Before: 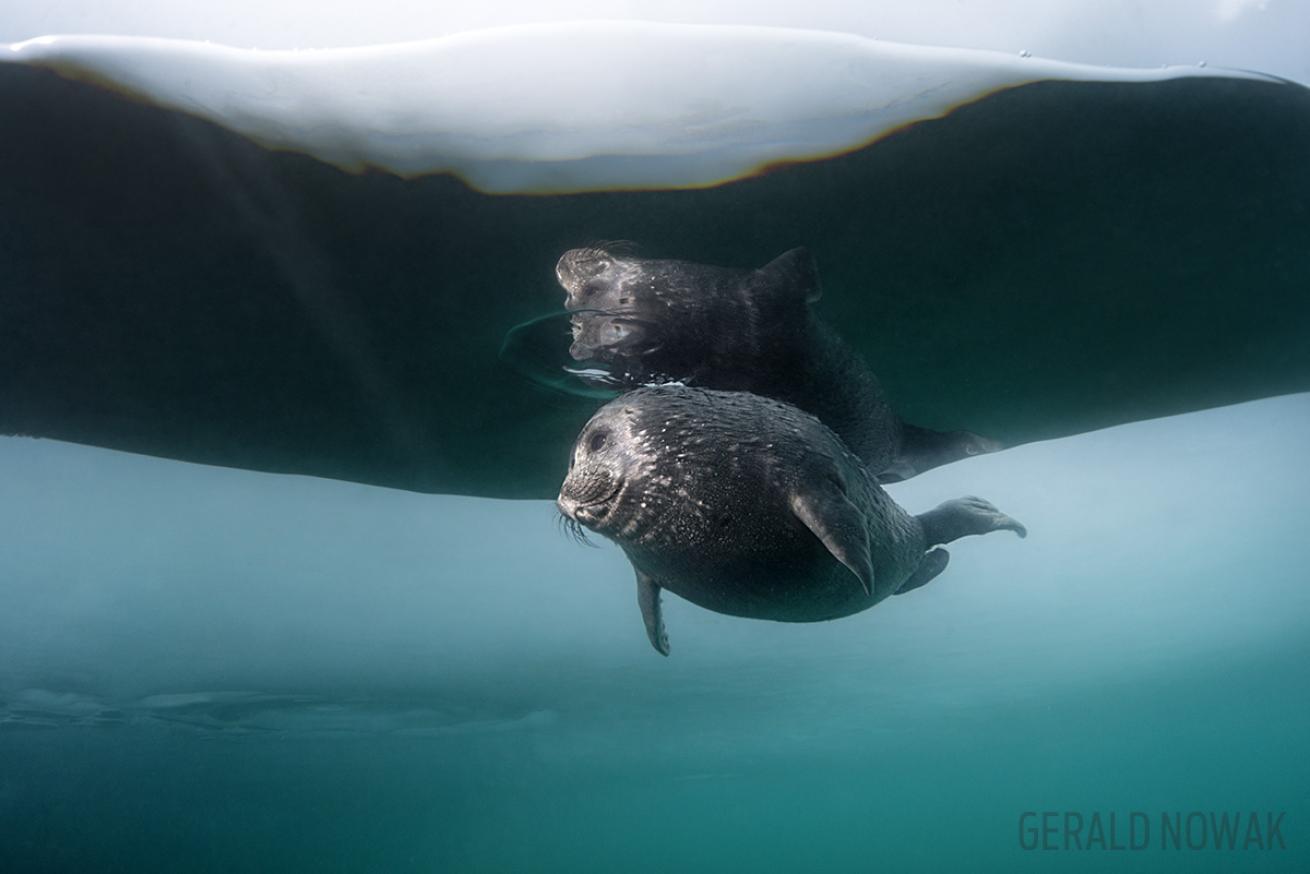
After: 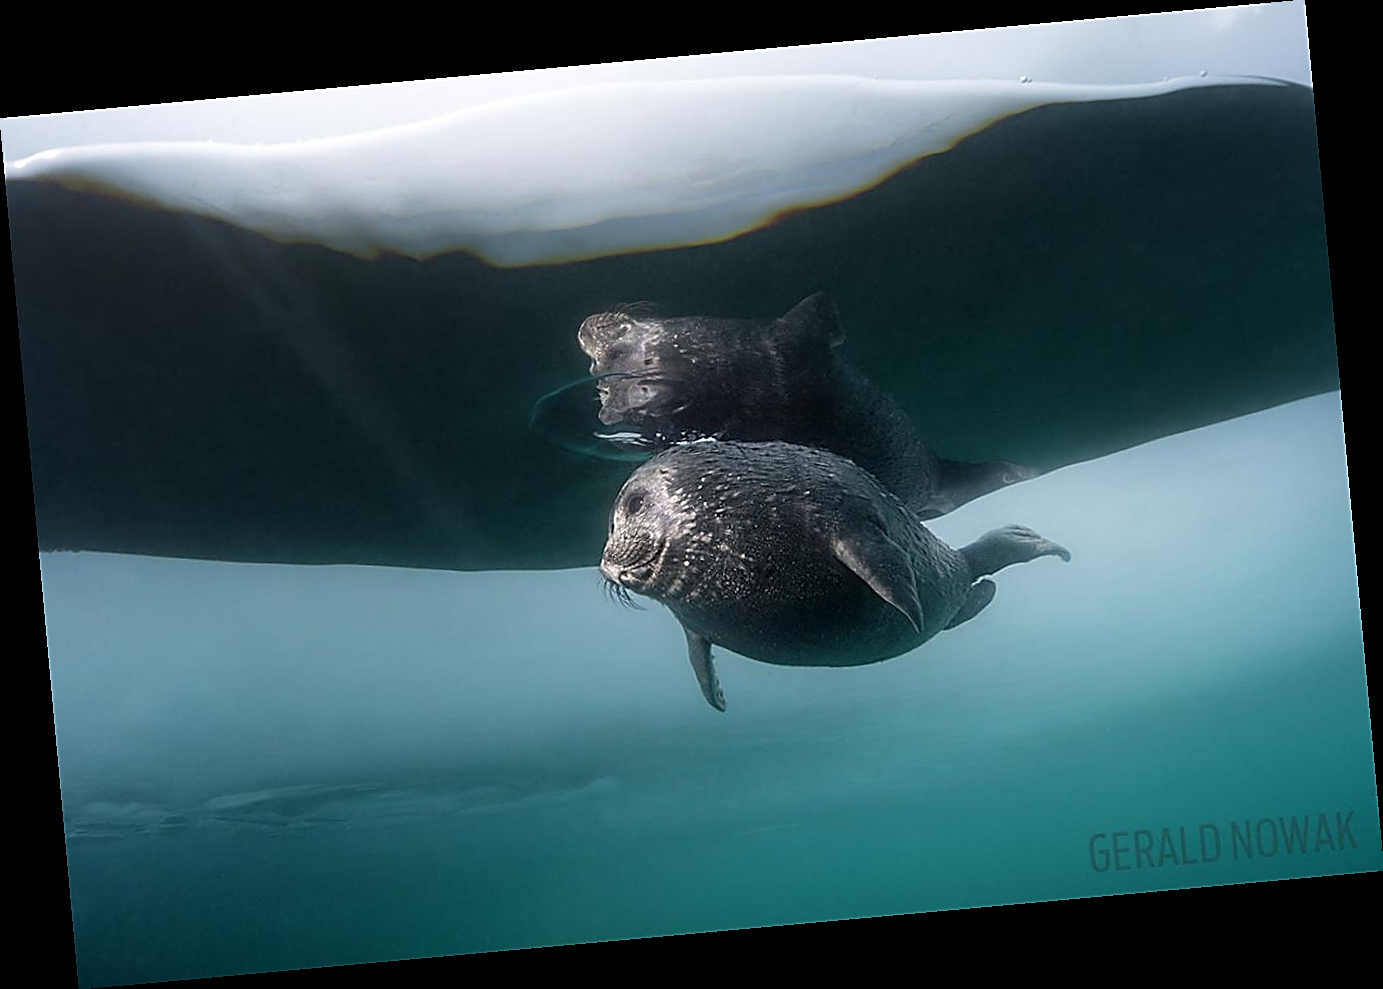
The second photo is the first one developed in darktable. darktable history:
rotate and perspective: rotation -5.2°, automatic cropping off
sharpen: radius 1.4, amount 1.25, threshold 0.7
